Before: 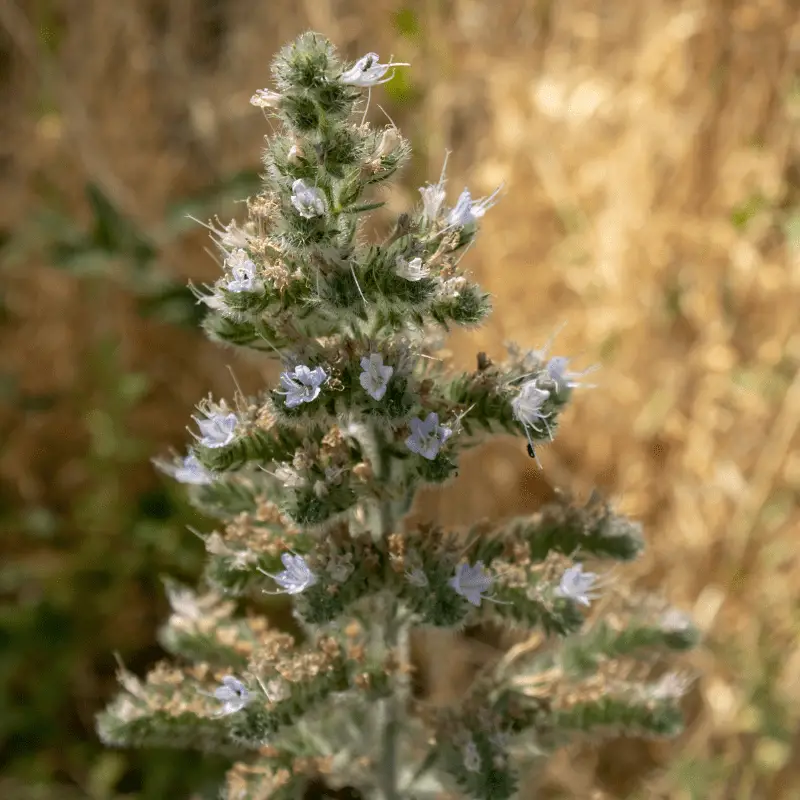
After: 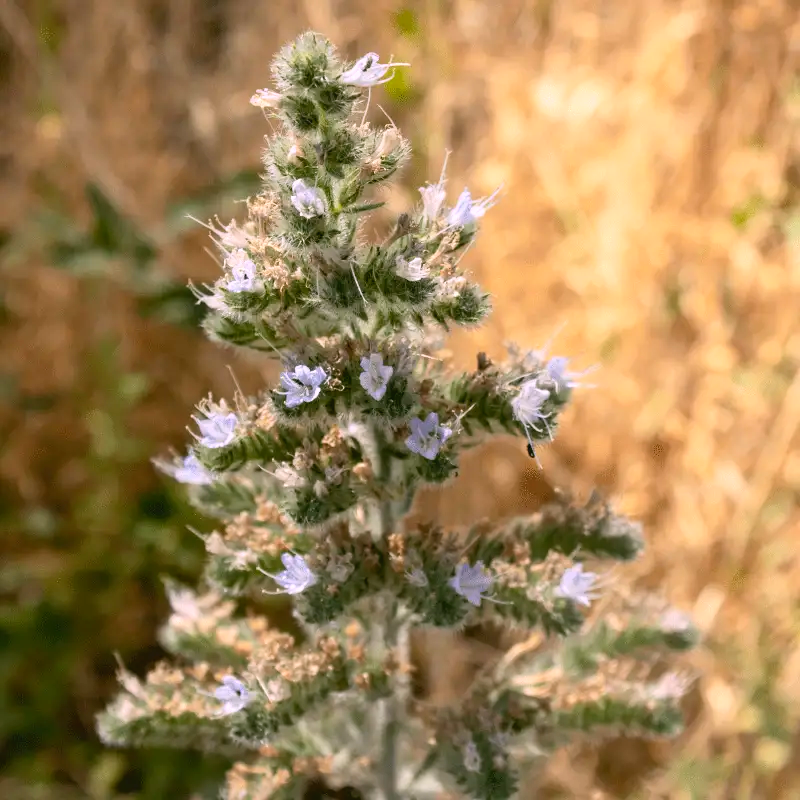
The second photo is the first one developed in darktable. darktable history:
white balance: red 1.05, blue 1.072
contrast brightness saturation: contrast 0.2, brightness 0.16, saturation 0.22
